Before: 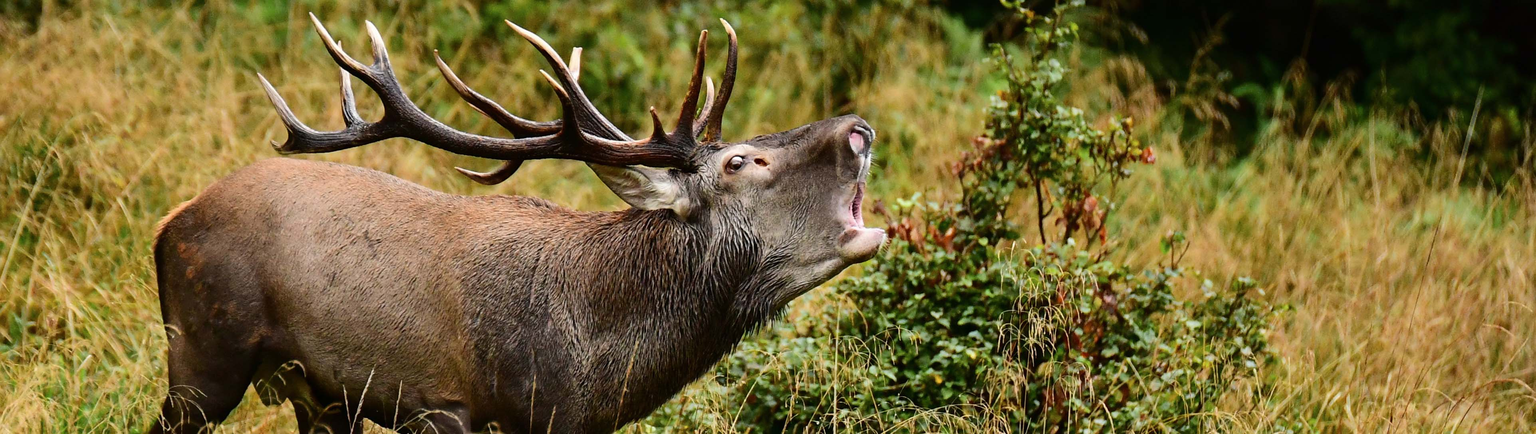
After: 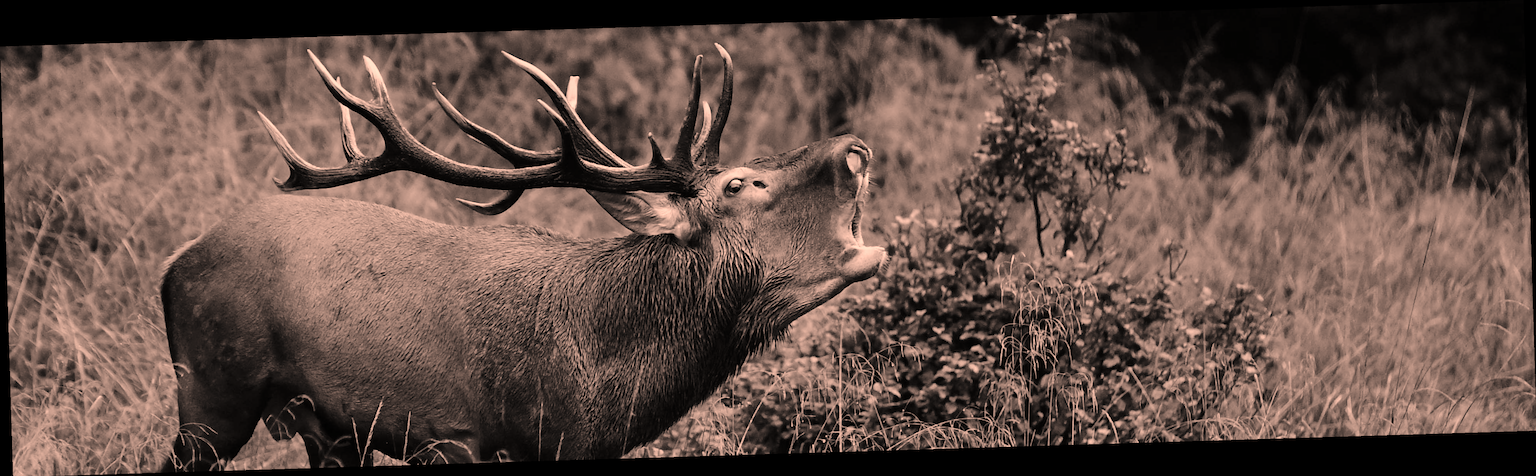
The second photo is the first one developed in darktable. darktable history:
color calibration: output gray [0.22, 0.42, 0.37, 0], gray › normalize channels true, illuminant same as pipeline (D50), adaptation XYZ, x 0.346, y 0.359, gamut compression 0
color correction: highlights a* 21.88, highlights b* 22.25
rotate and perspective: rotation -1.75°, automatic cropping off
